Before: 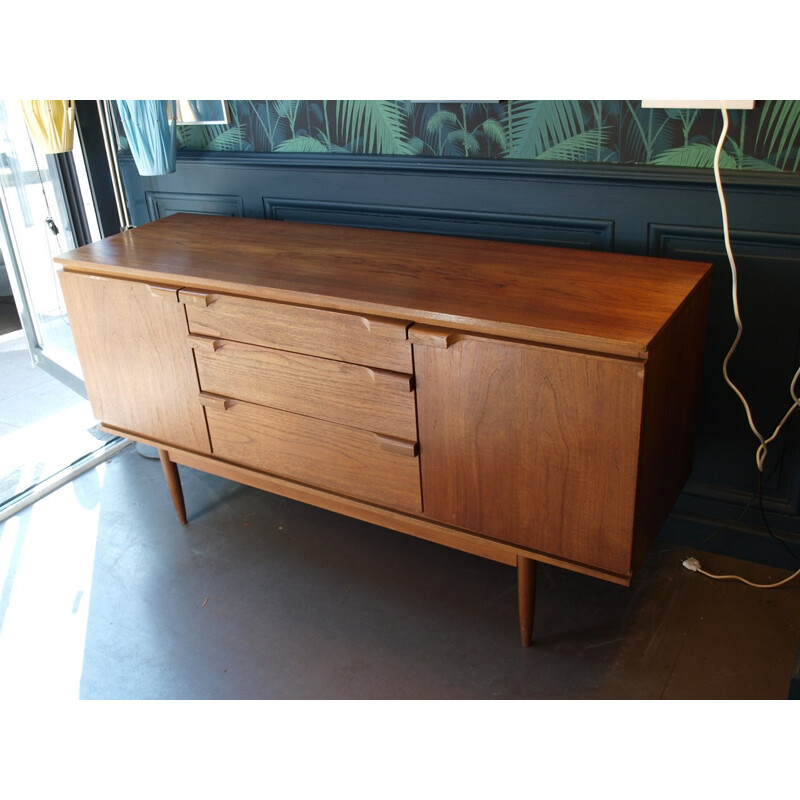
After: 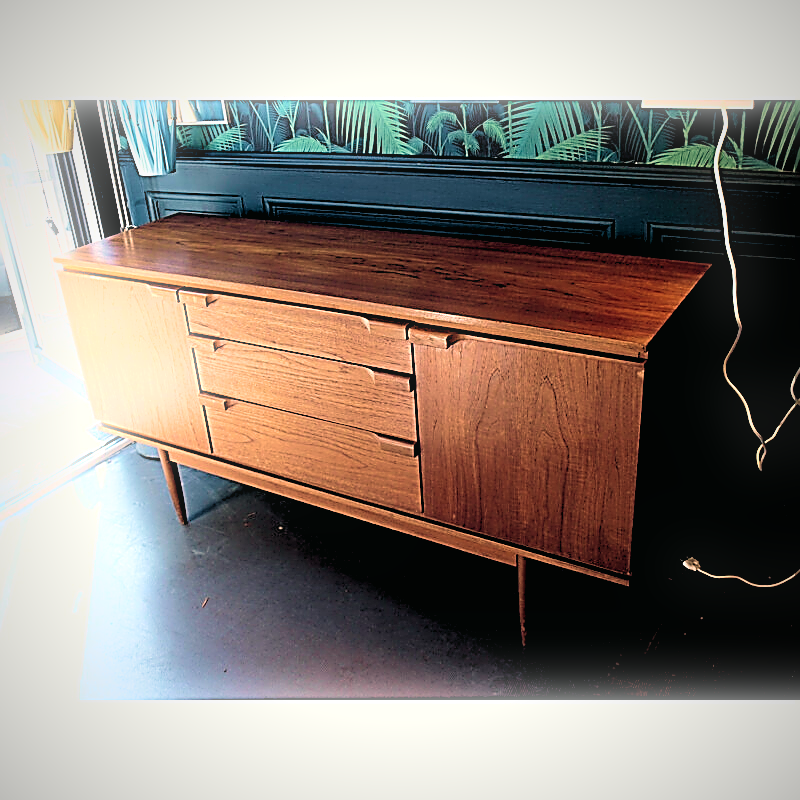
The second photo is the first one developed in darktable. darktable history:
bloom: size 5%, threshold 95%, strength 15%
tone curve: curves: ch0 [(0, 0.01) (0.037, 0.032) (0.131, 0.108) (0.275, 0.258) (0.483, 0.512) (0.61, 0.661) (0.696, 0.742) (0.792, 0.834) (0.911, 0.936) (0.997, 0.995)]; ch1 [(0, 0) (0.308, 0.29) (0.425, 0.411) (0.503, 0.502) (0.551, 0.563) (0.683, 0.706) (0.746, 0.77) (1, 1)]; ch2 [(0, 0) (0.246, 0.233) (0.36, 0.352) (0.415, 0.415) (0.485, 0.487) (0.502, 0.502) (0.525, 0.523) (0.545, 0.552) (0.587, 0.6) (0.636, 0.652) (0.711, 0.729) (0.845, 0.855) (0.998, 0.977)], color space Lab, independent channels, preserve colors none
sharpen: amount 2
rgb levels: levels [[0.029, 0.461, 0.922], [0, 0.5, 1], [0, 0.5, 1]]
color balance rgb: shadows lift › hue 87.51°, highlights gain › chroma 3.21%, highlights gain › hue 55.1°, global offset › chroma 0.15%, global offset › hue 253.66°, linear chroma grading › global chroma 0.5%
vignetting: fall-off radius 60.92%
velvia: strength 45%
